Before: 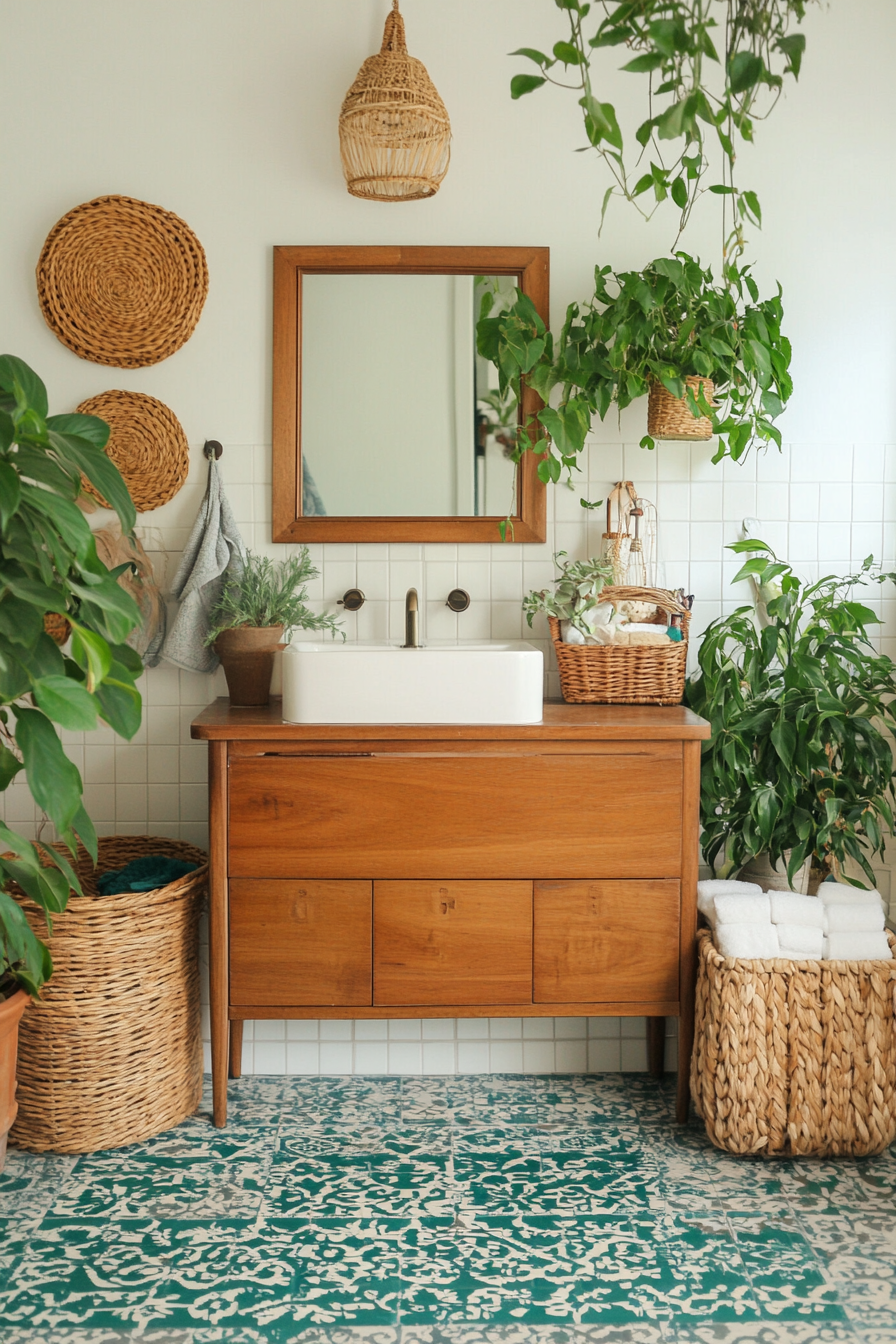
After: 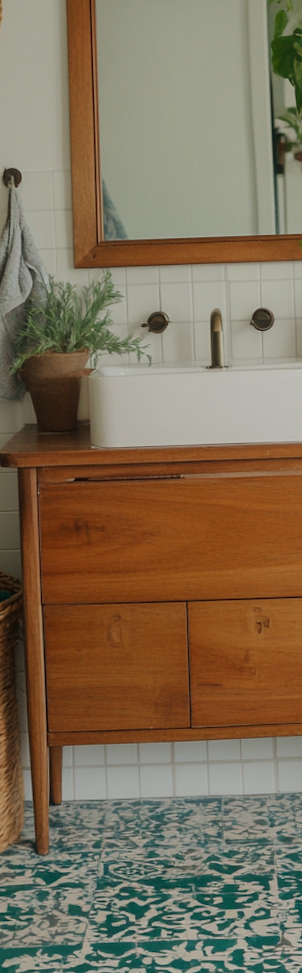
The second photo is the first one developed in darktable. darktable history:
exposure: black level correction 0, exposure -0.721 EV, compensate highlight preservation false
crop and rotate: left 21.77%, top 18.528%, right 44.676%, bottom 2.997%
rotate and perspective: rotation -2°, crop left 0.022, crop right 0.978, crop top 0.049, crop bottom 0.951
